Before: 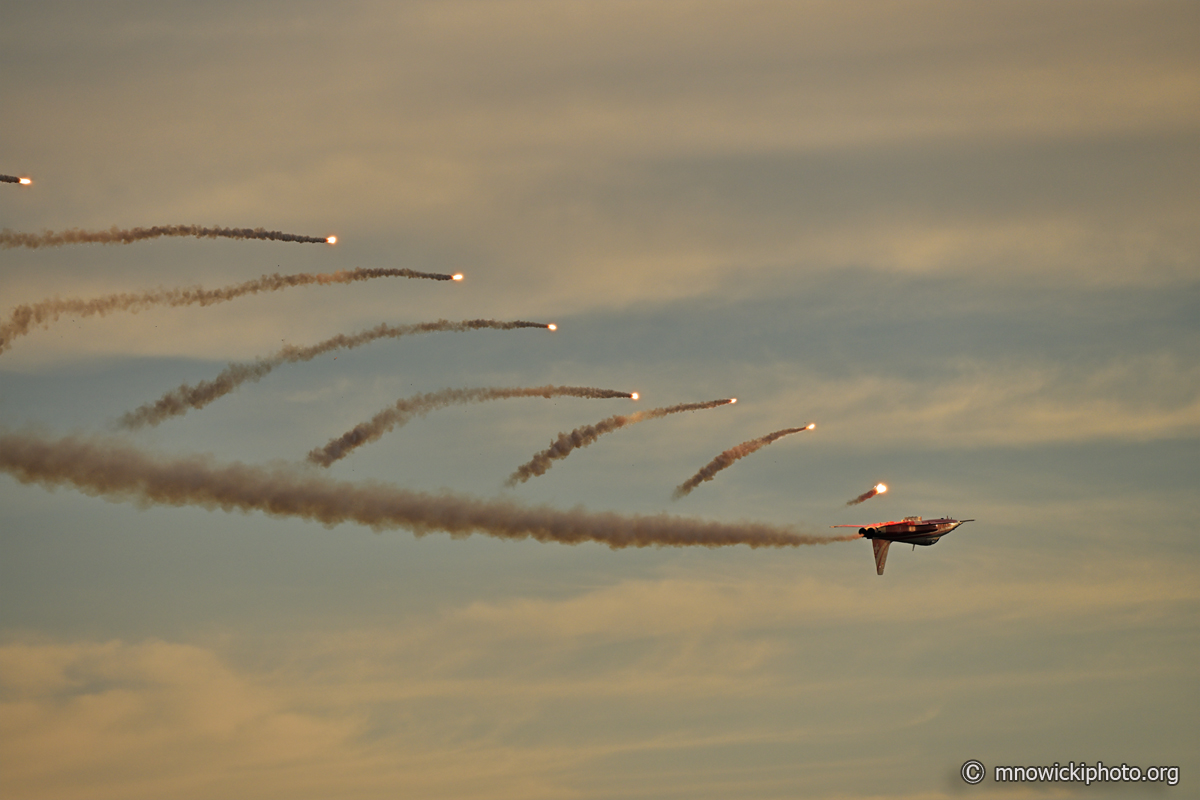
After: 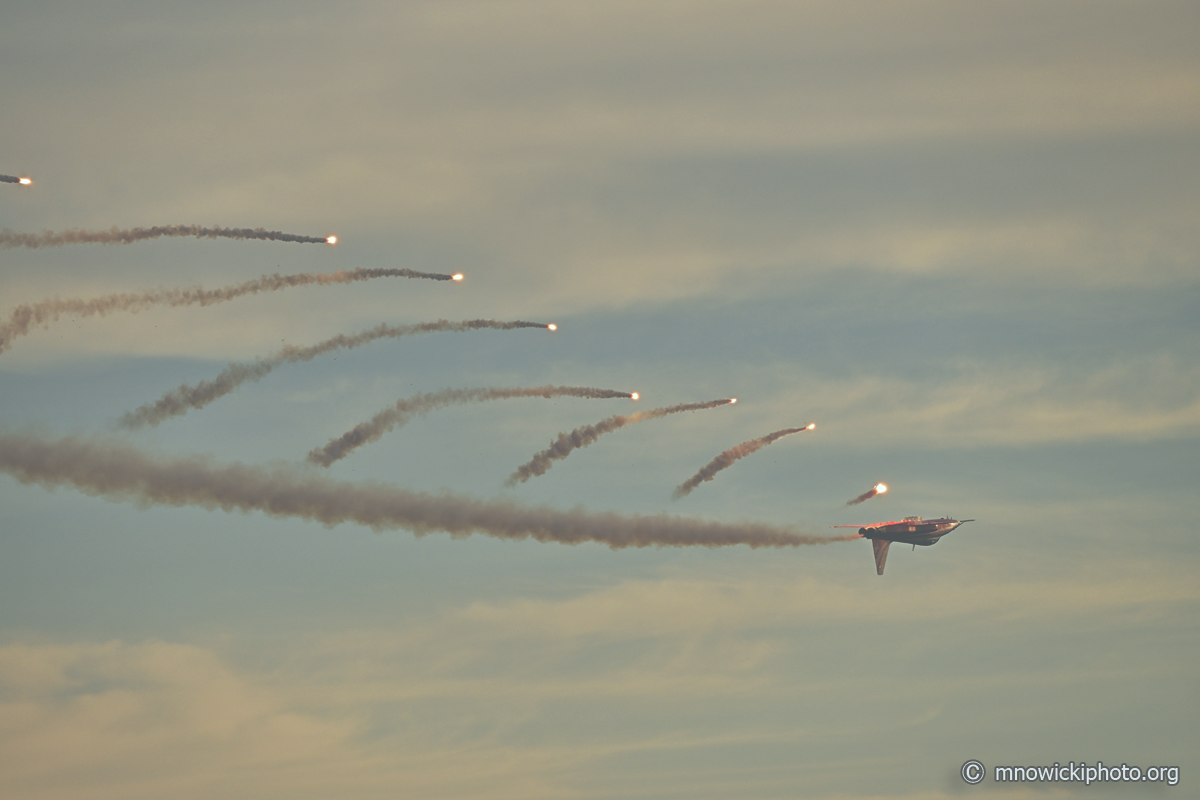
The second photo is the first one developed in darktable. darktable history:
color calibration: illuminant Planckian (black body), adaptation linear Bradford (ICC v4), x 0.361, y 0.366, temperature 4511.61 K, saturation algorithm version 1 (2020)
exposure: black level correction -0.087, compensate highlight preservation false
